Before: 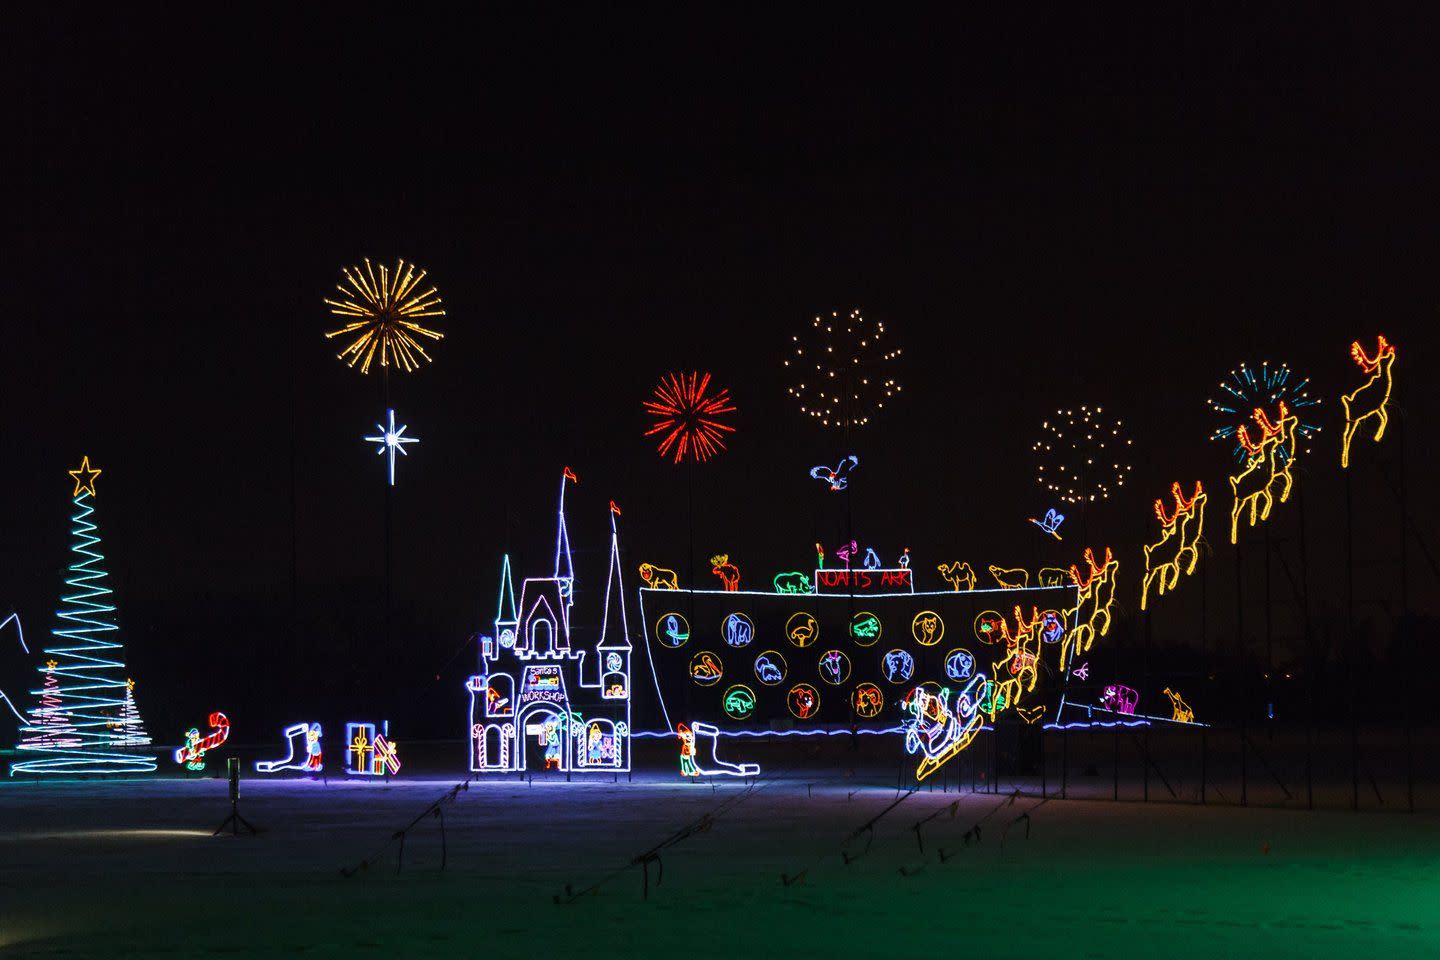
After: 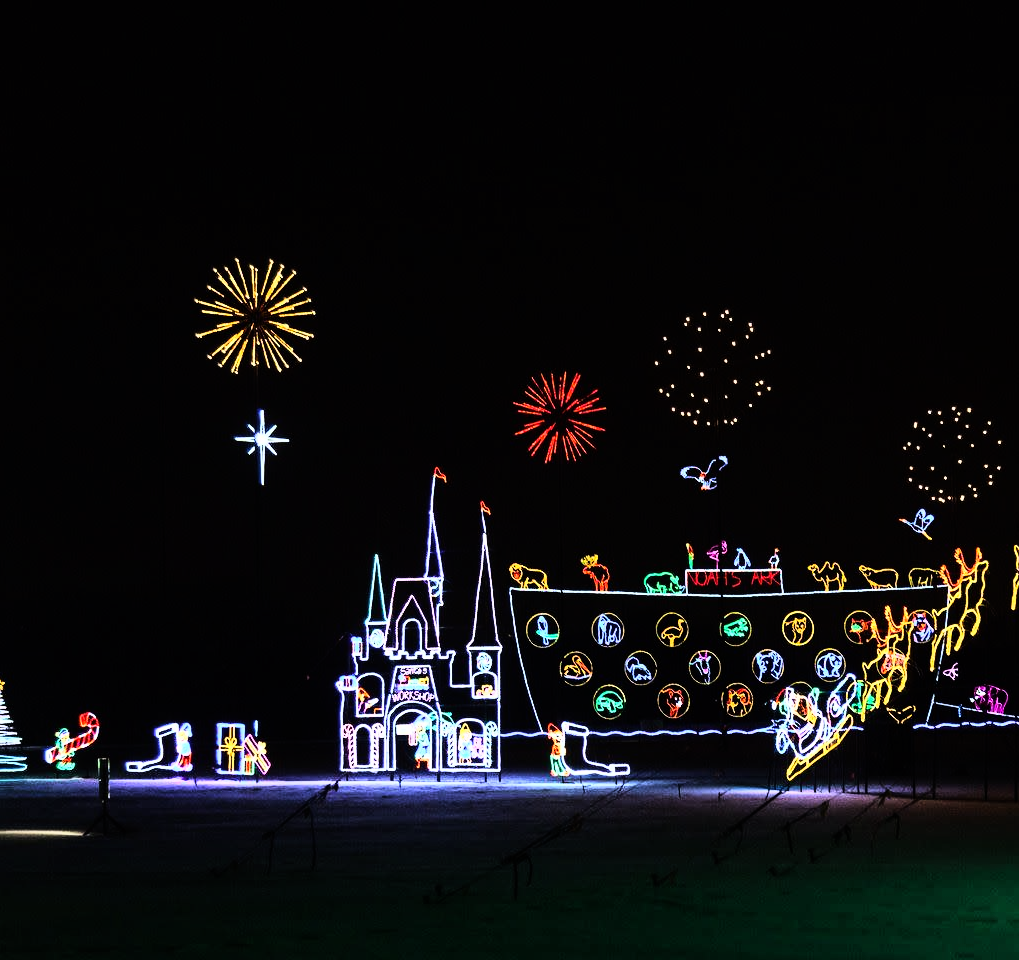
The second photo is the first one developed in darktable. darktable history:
rgb curve: curves: ch0 [(0, 0) (0.21, 0.15) (0.24, 0.21) (0.5, 0.75) (0.75, 0.96) (0.89, 0.99) (1, 1)]; ch1 [(0, 0.02) (0.21, 0.13) (0.25, 0.2) (0.5, 0.67) (0.75, 0.9) (0.89, 0.97) (1, 1)]; ch2 [(0, 0.02) (0.21, 0.13) (0.25, 0.2) (0.5, 0.67) (0.75, 0.9) (0.89, 0.97) (1, 1)], compensate middle gray true
crop and rotate: left 9.061%, right 20.142%
